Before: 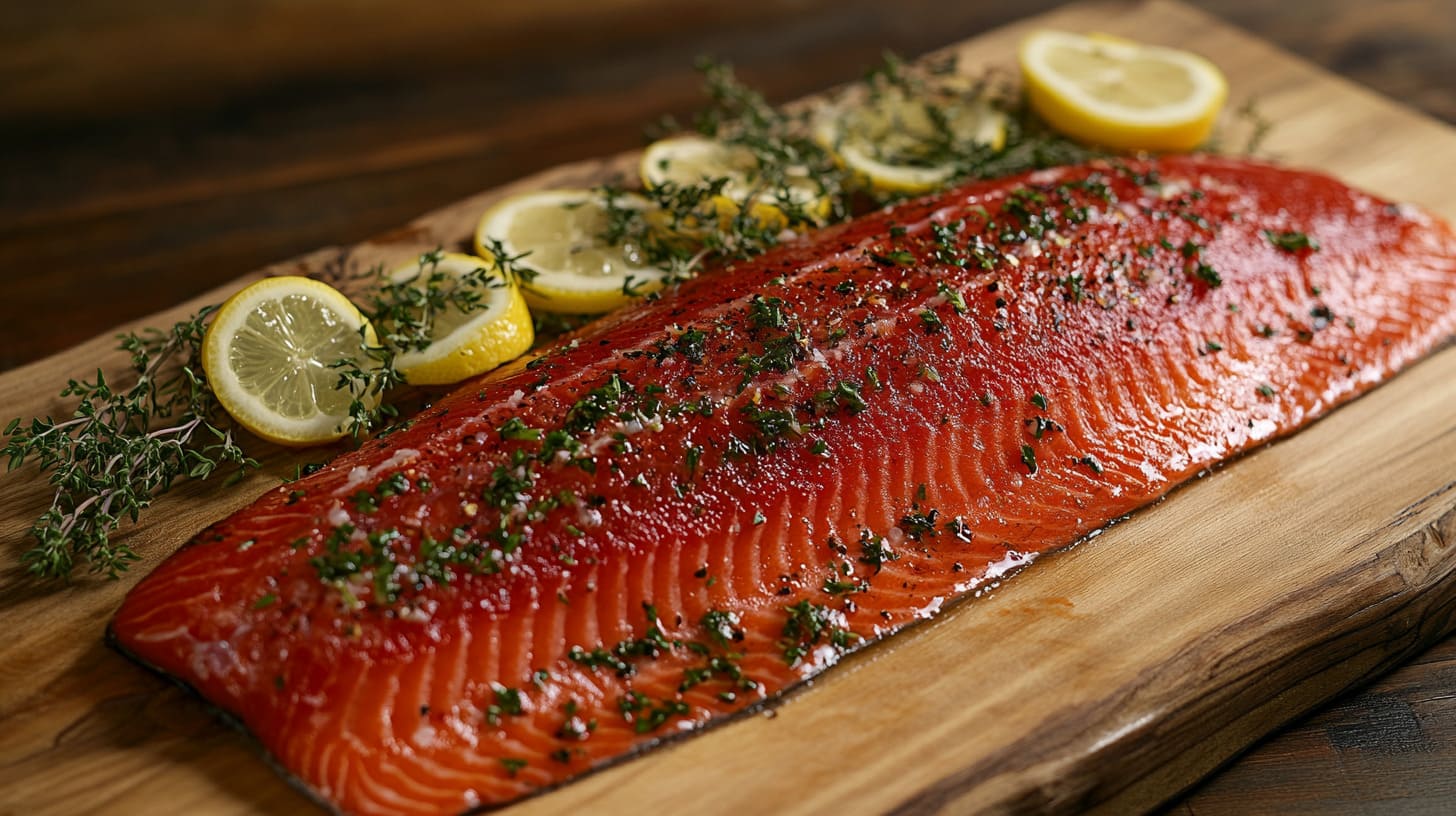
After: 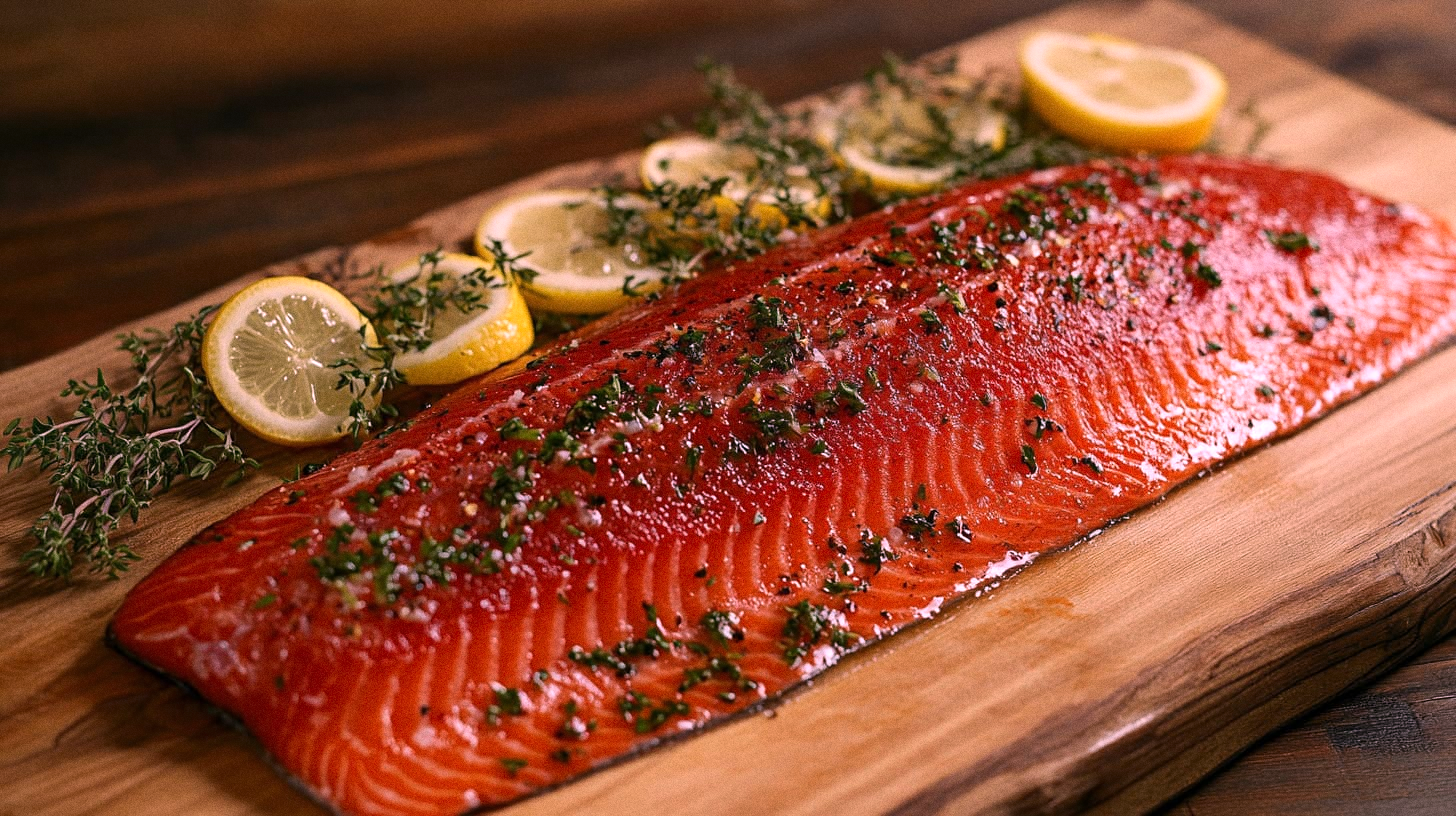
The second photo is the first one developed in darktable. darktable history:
white balance: red 1.188, blue 1.11
grain: coarseness 0.09 ISO
